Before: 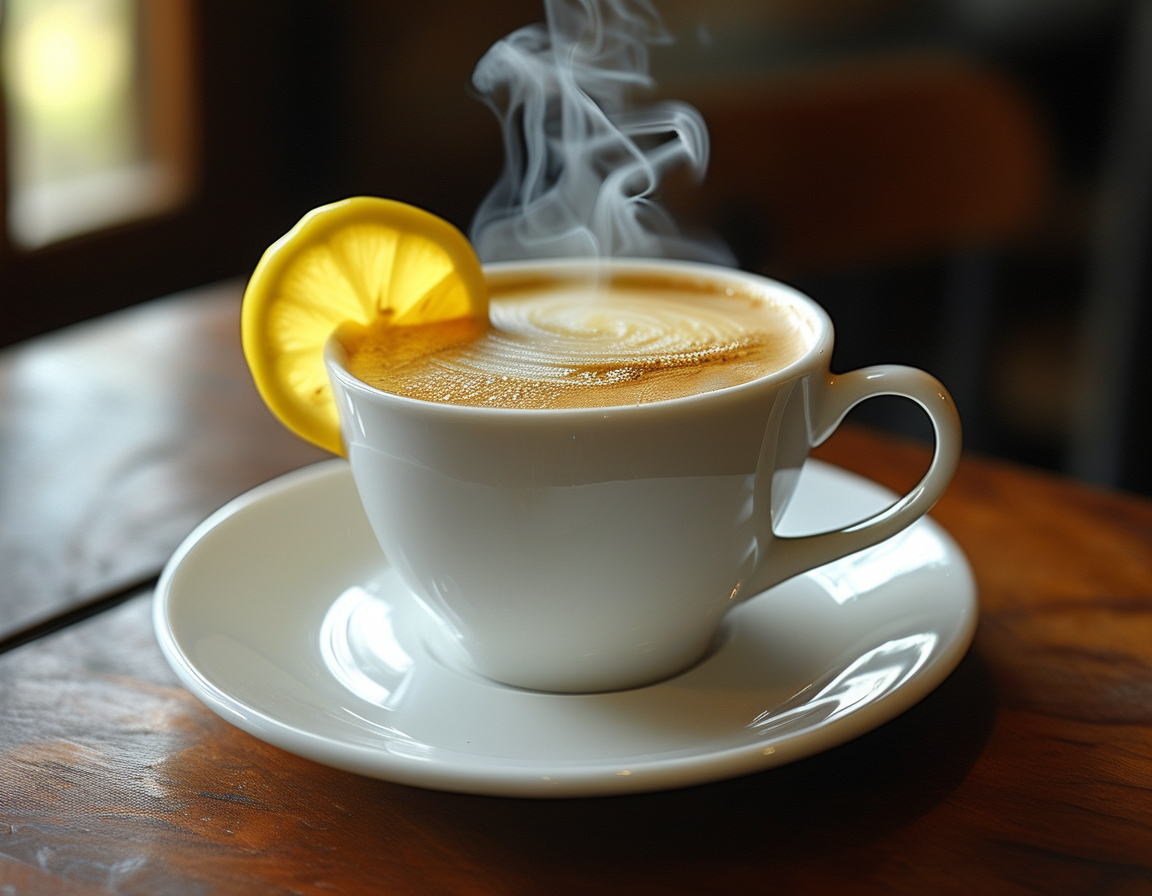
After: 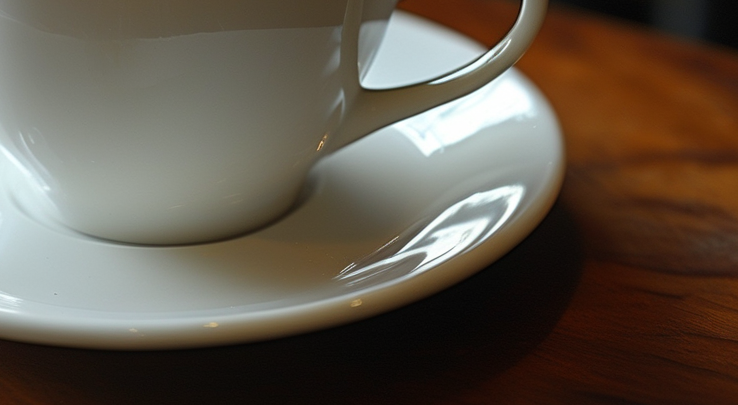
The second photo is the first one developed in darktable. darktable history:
crop and rotate: left 35.861%, top 50.015%, bottom 4.779%
